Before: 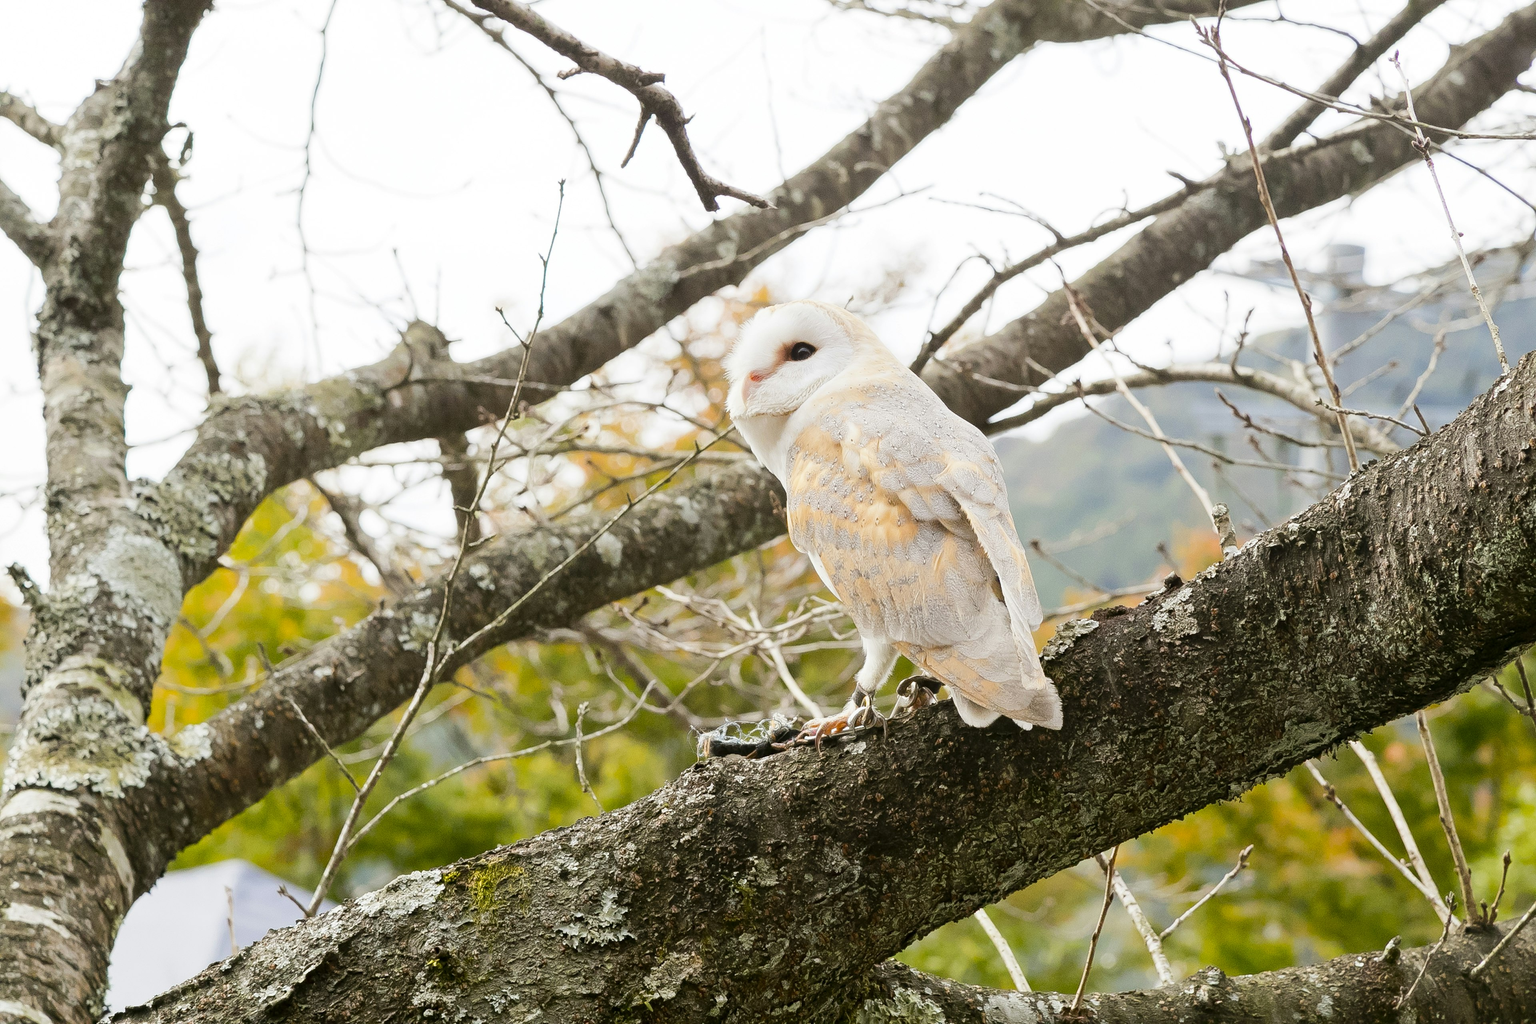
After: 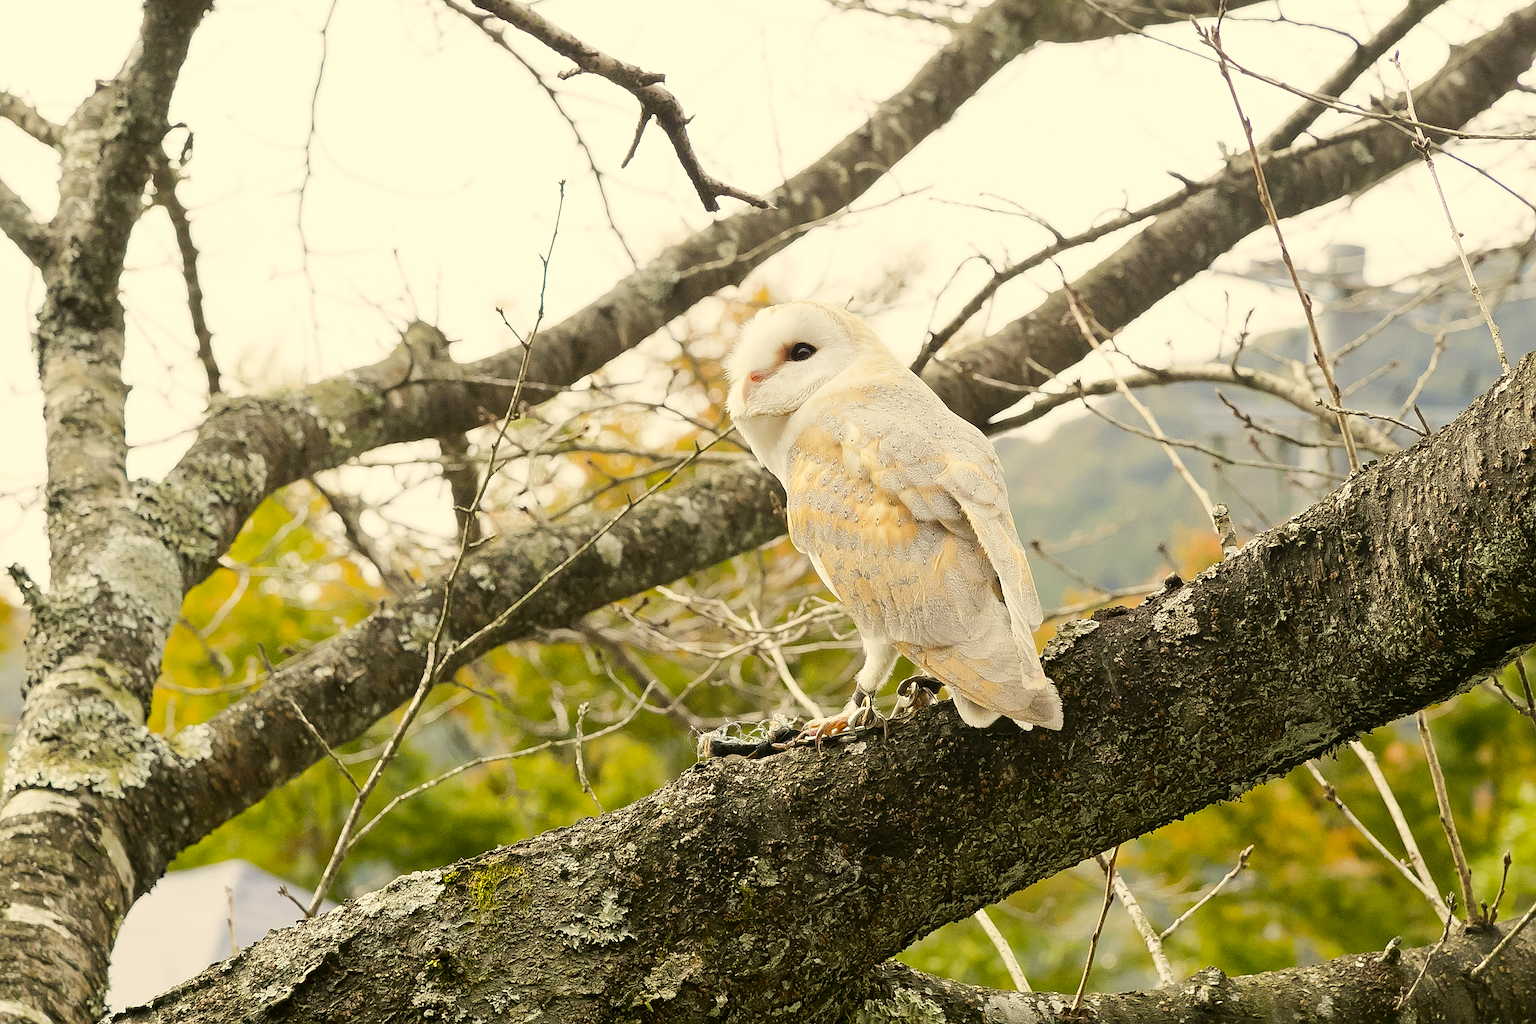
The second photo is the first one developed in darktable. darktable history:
sharpen: on, module defaults
color correction: highlights a* 1.39, highlights b* 17.83
